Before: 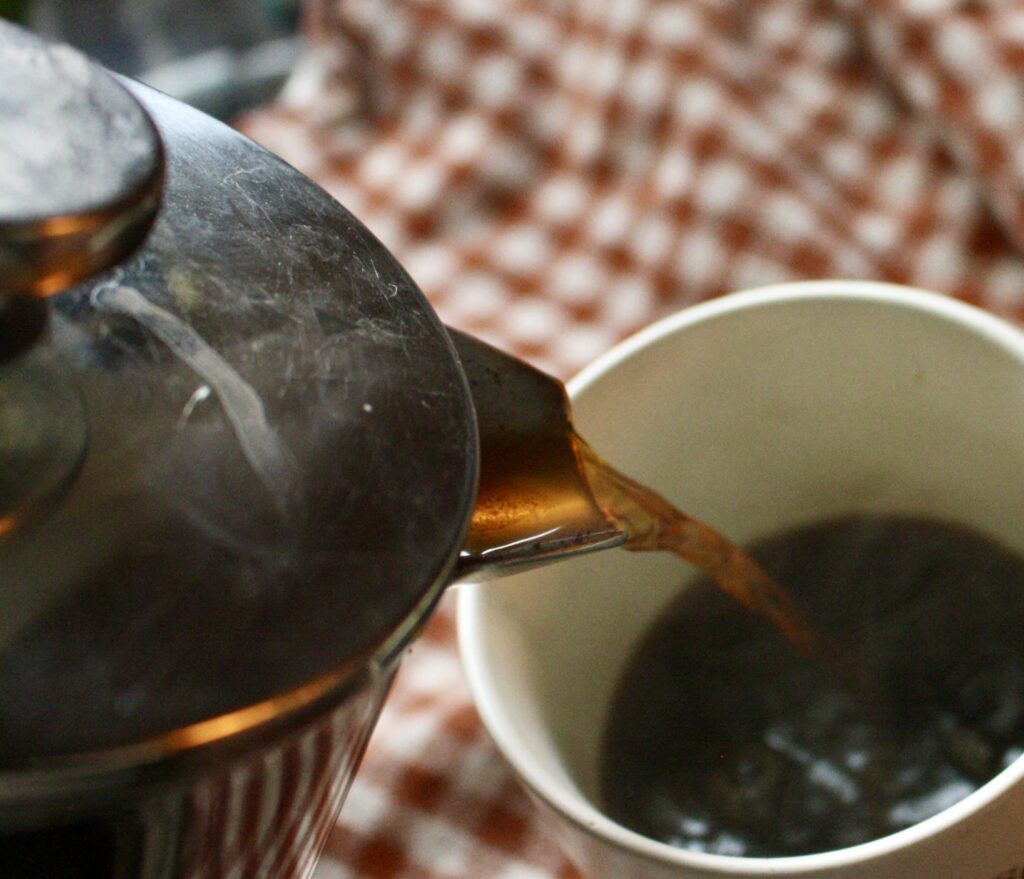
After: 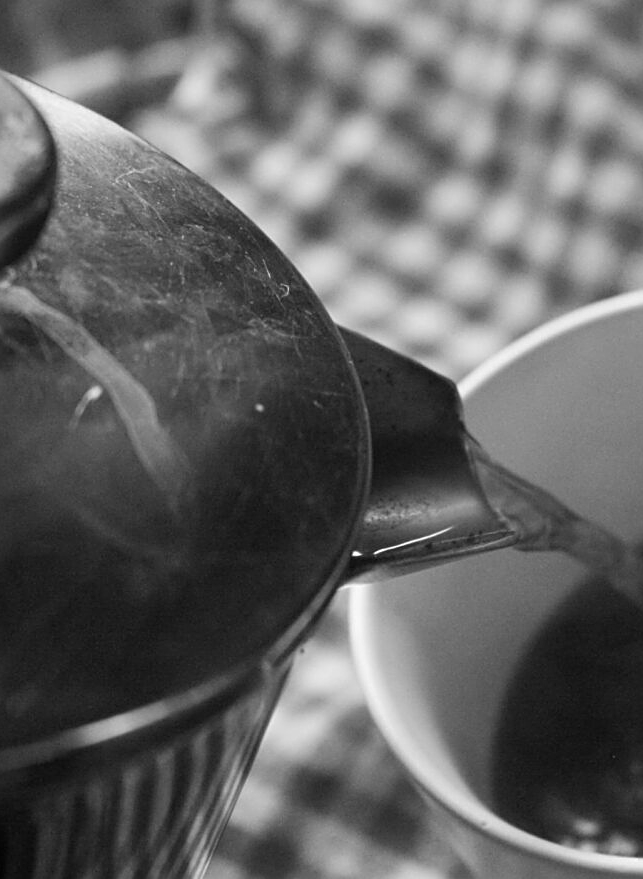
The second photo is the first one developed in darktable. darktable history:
contrast equalizer: octaves 7, y [[0.6 ×6], [0.55 ×6], [0 ×6], [0 ×6], [0 ×6]], mix -0.2
sharpen: on, module defaults
shadows and highlights: shadows 25, highlights -25
monochrome: a 2.21, b -1.33, size 2.2
crop: left 10.644%, right 26.528%
